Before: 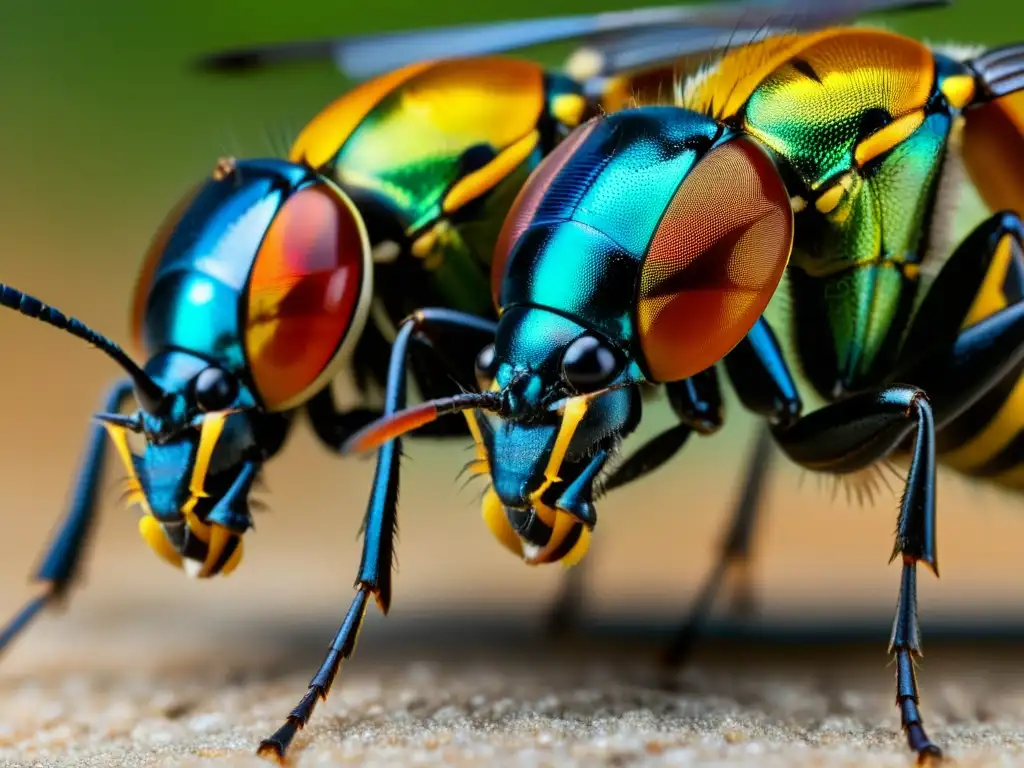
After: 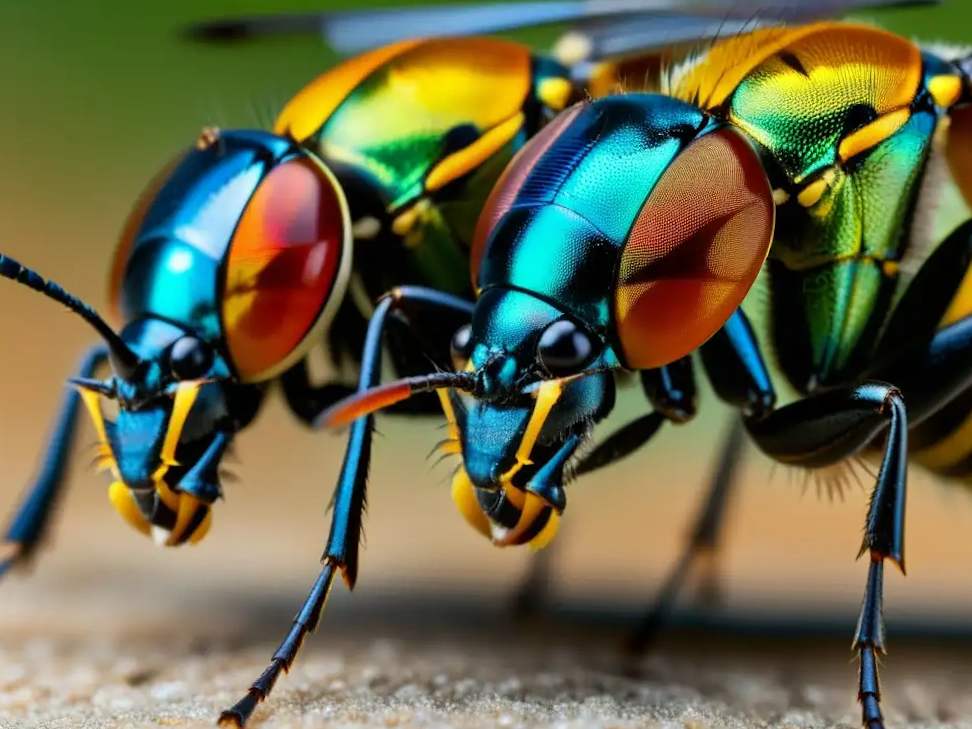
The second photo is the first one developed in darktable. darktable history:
crop and rotate: angle -2.32°
color correction: highlights b* 0.052
